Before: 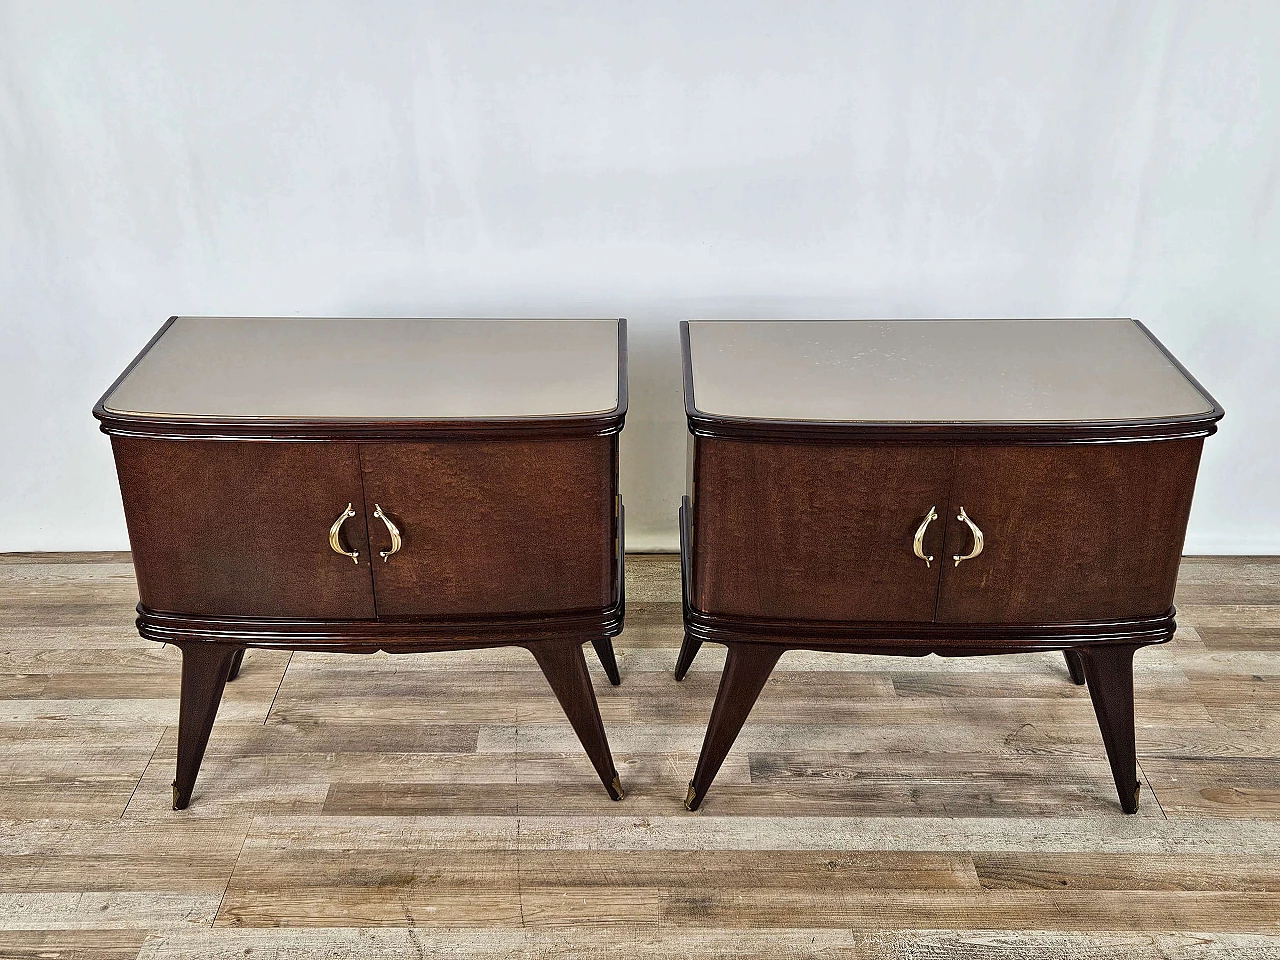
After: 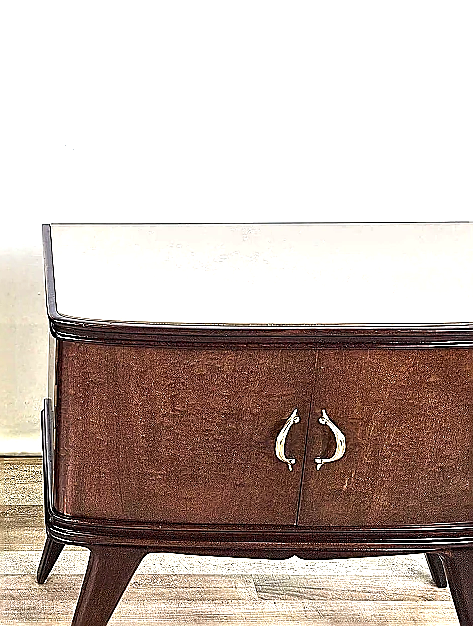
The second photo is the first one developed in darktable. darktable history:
sharpen: radius 1.428, amount 1.237, threshold 0.663
exposure: black level correction 0, exposure 1.386 EV, compensate exposure bias true, compensate highlight preservation false
local contrast: highlights 104%, shadows 99%, detail 120%, midtone range 0.2
crop and rotate: left 49.912%, top 10.132%, right 13.115%, bottom 24.646%
